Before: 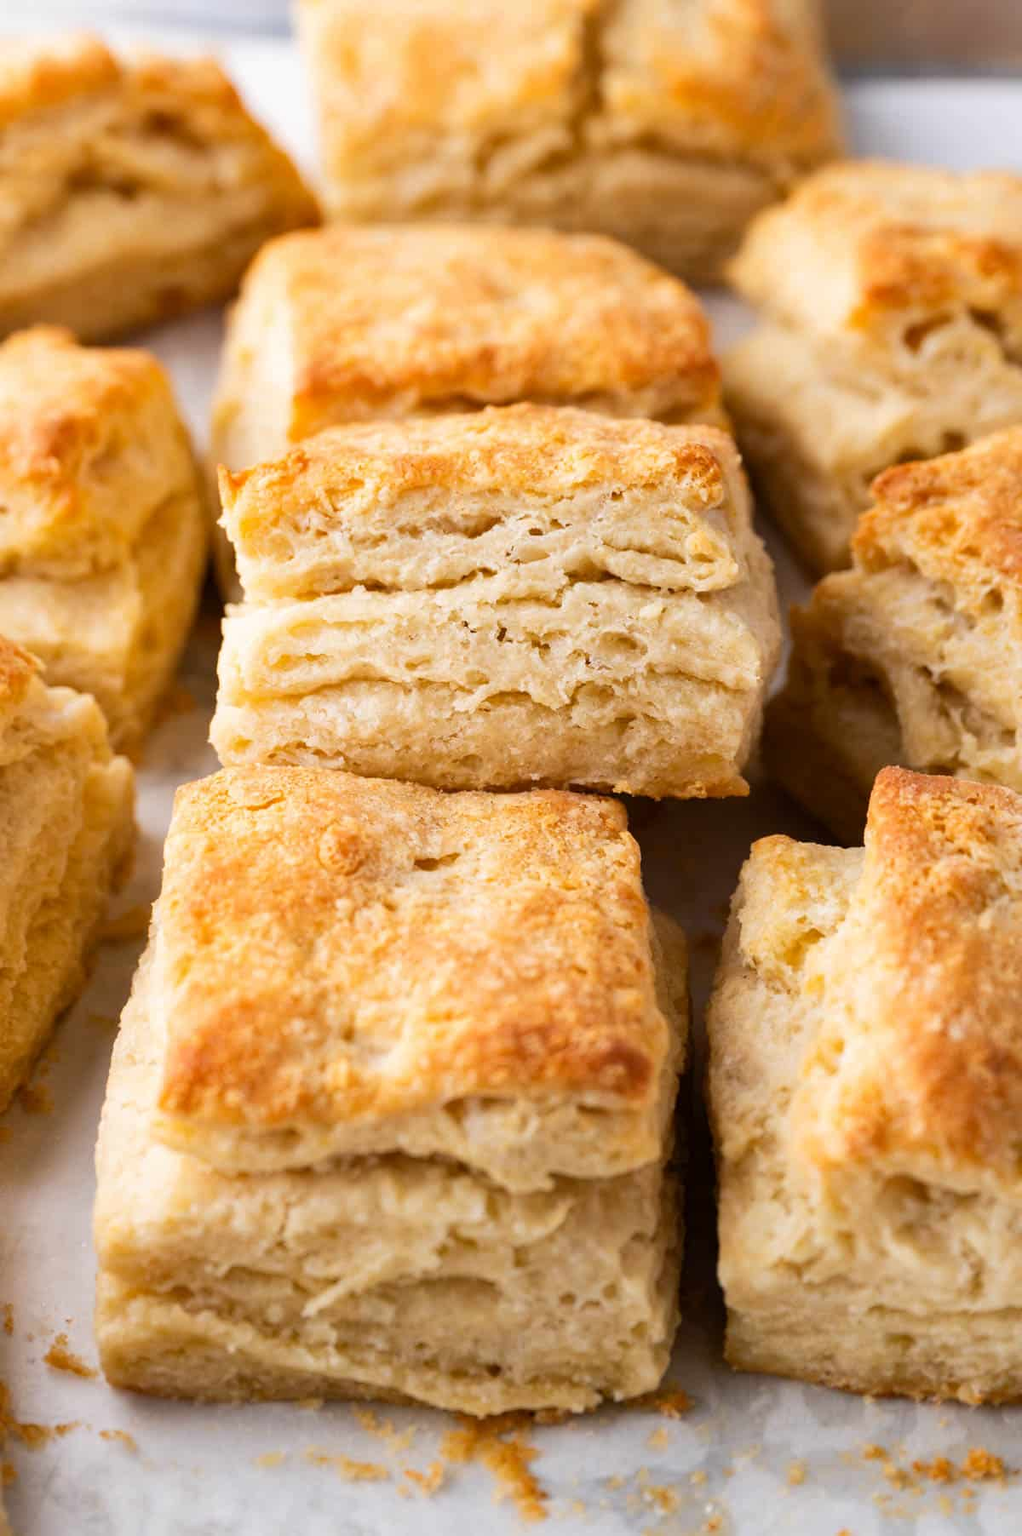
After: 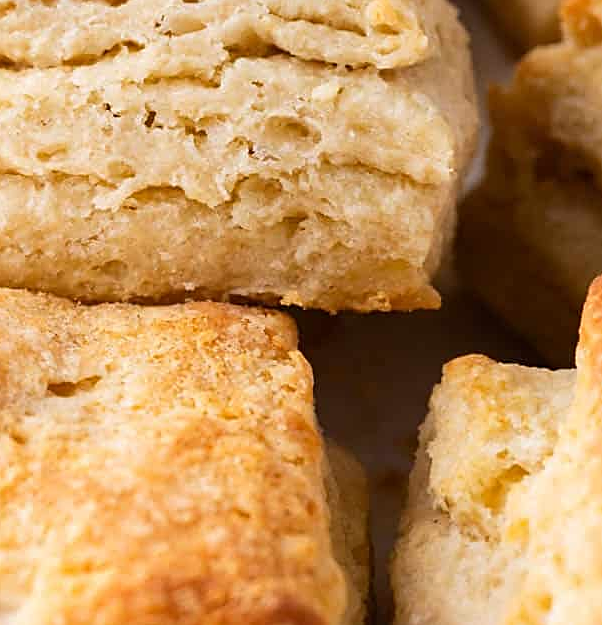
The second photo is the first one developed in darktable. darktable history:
crop: left 36.607%, top 34.735%, right 13.146%, bottom 30.611%
sharpen: on, module defaults
